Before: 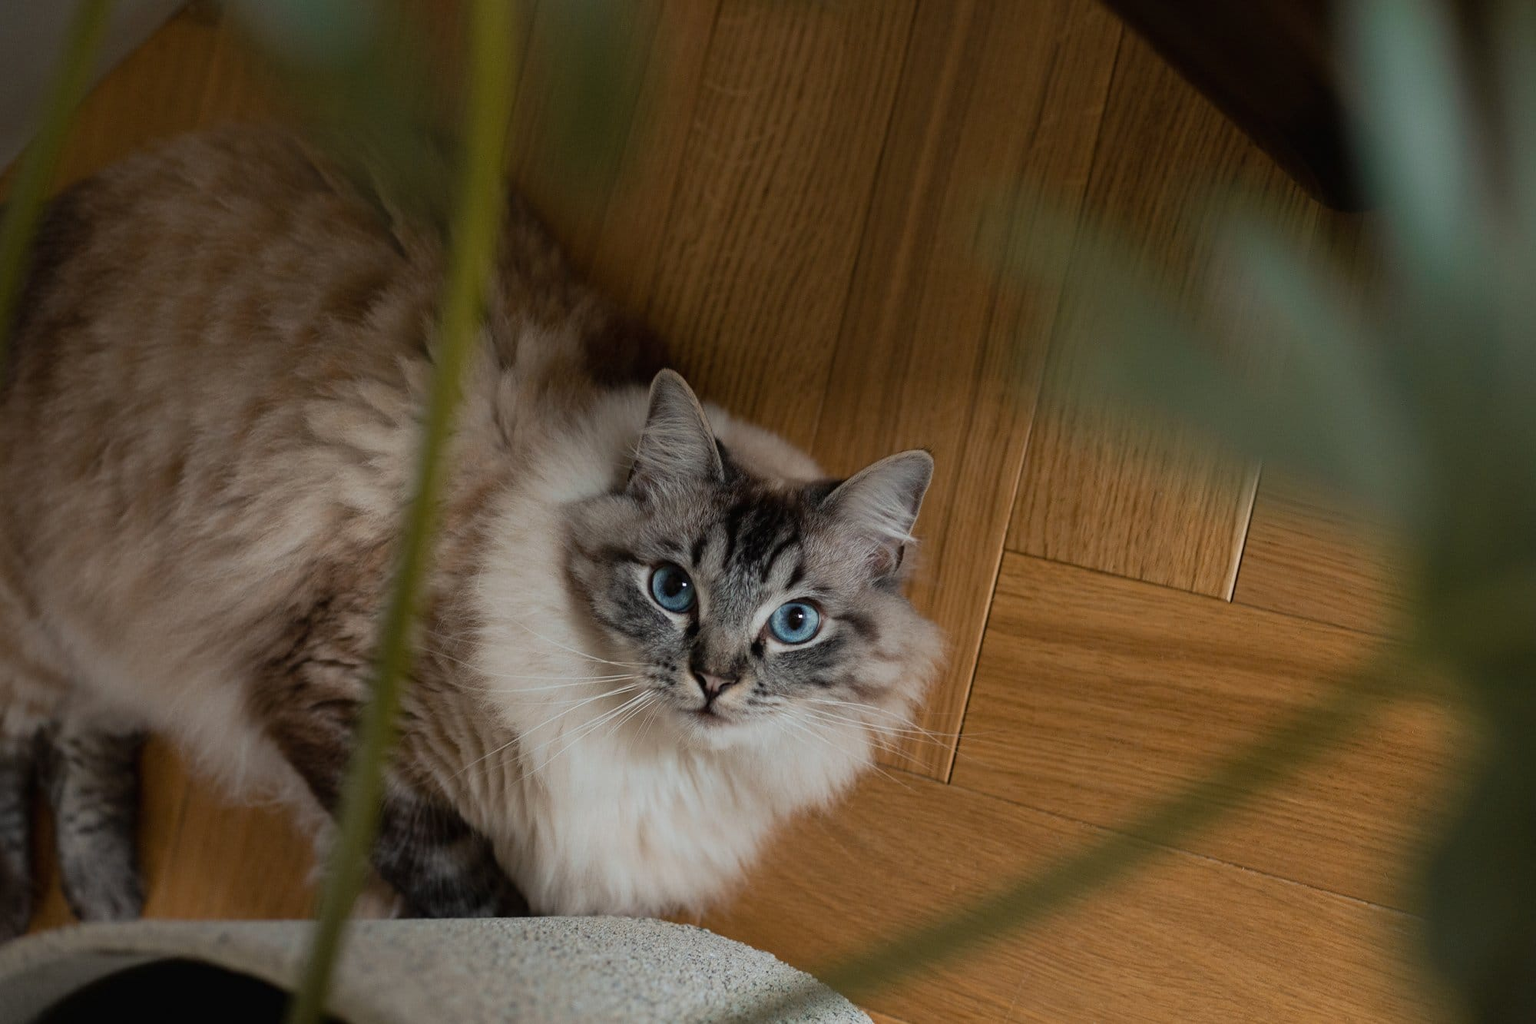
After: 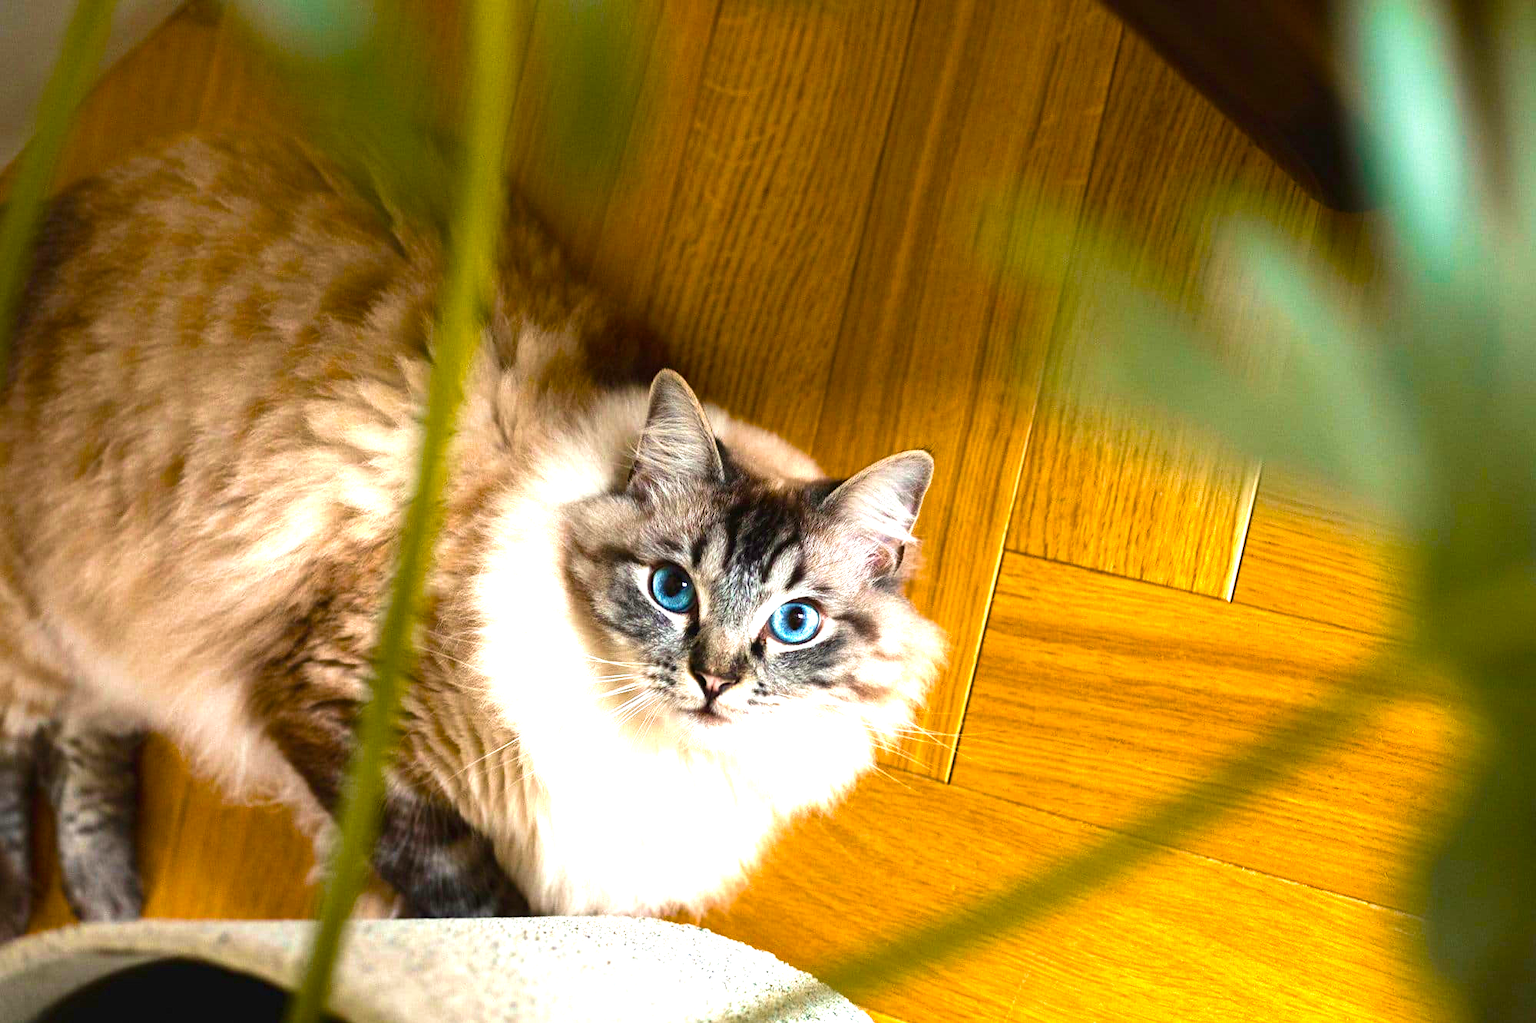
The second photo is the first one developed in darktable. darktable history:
exposure: black level correction 0, exposure 1.741 EV, compensate exposure bias true, compensate highlight preservation false
color balance rgb: linear chroma grading › global chroma 9%, perceptual saturation grading › global saturation 36%, perceptual saturation grading › shadows 35%, perceptual brilliance grading › global brilliance 15%, perceptual brilliance grading › shadows -35%, global vibrance 15%
velvia: on, module defaults
